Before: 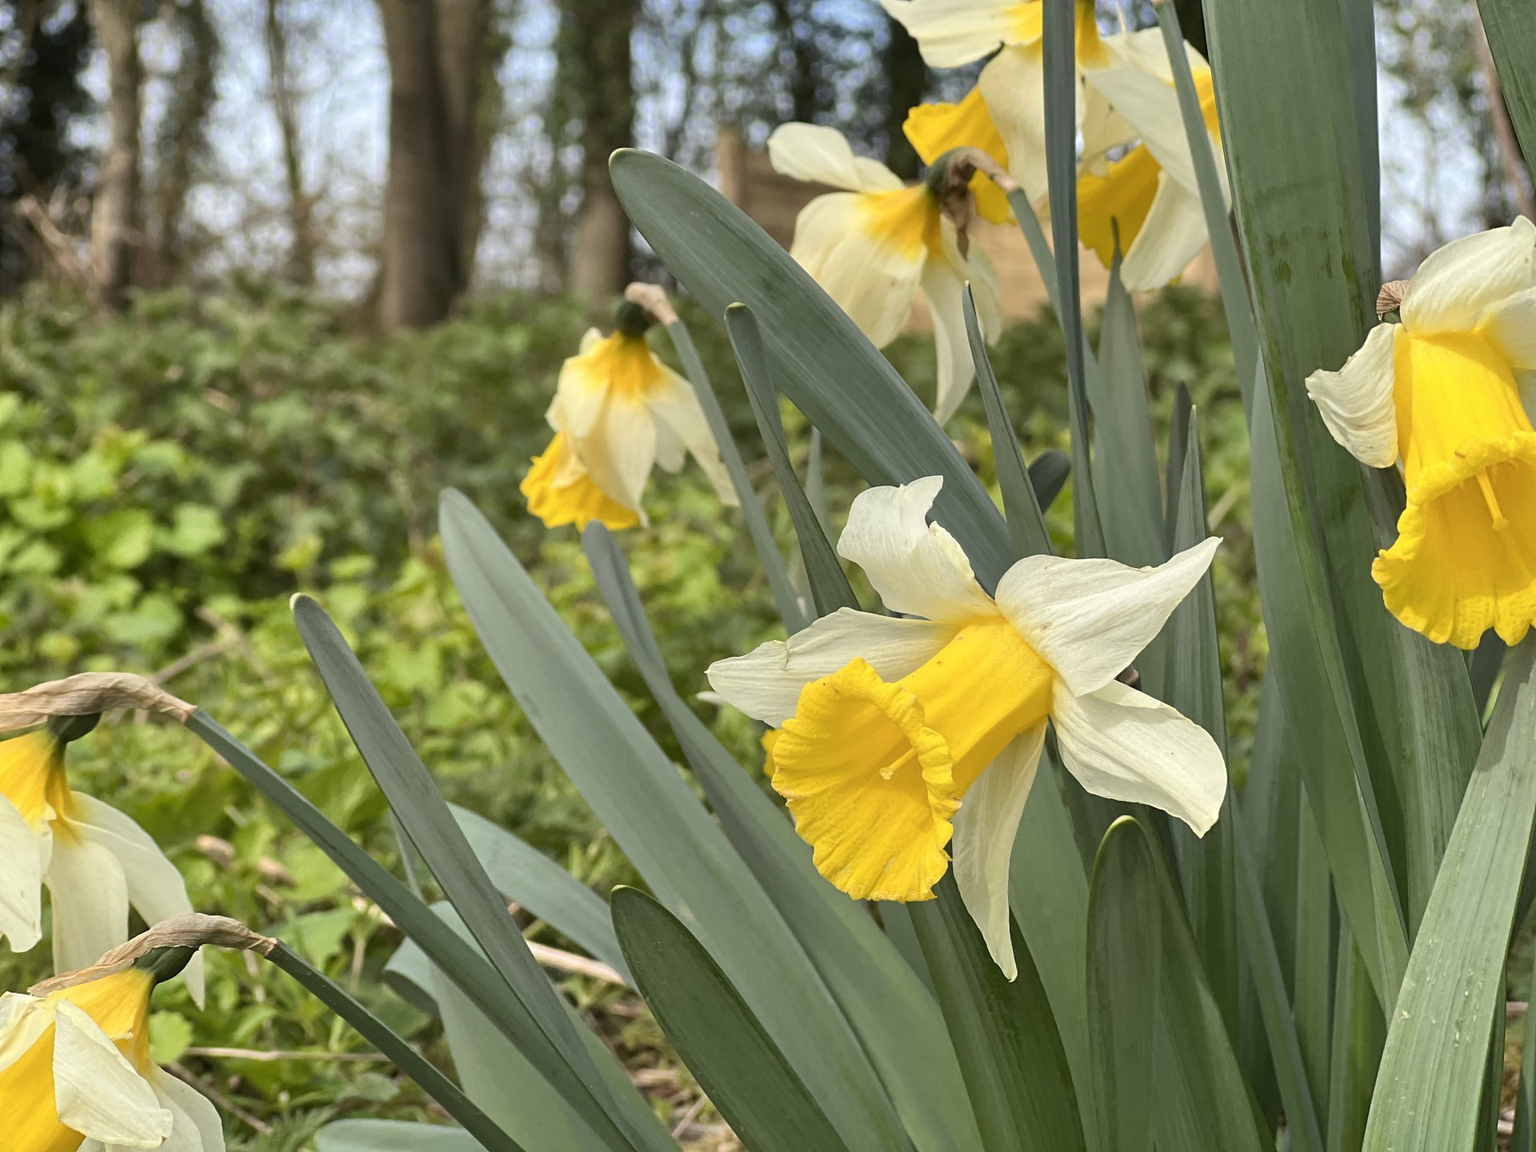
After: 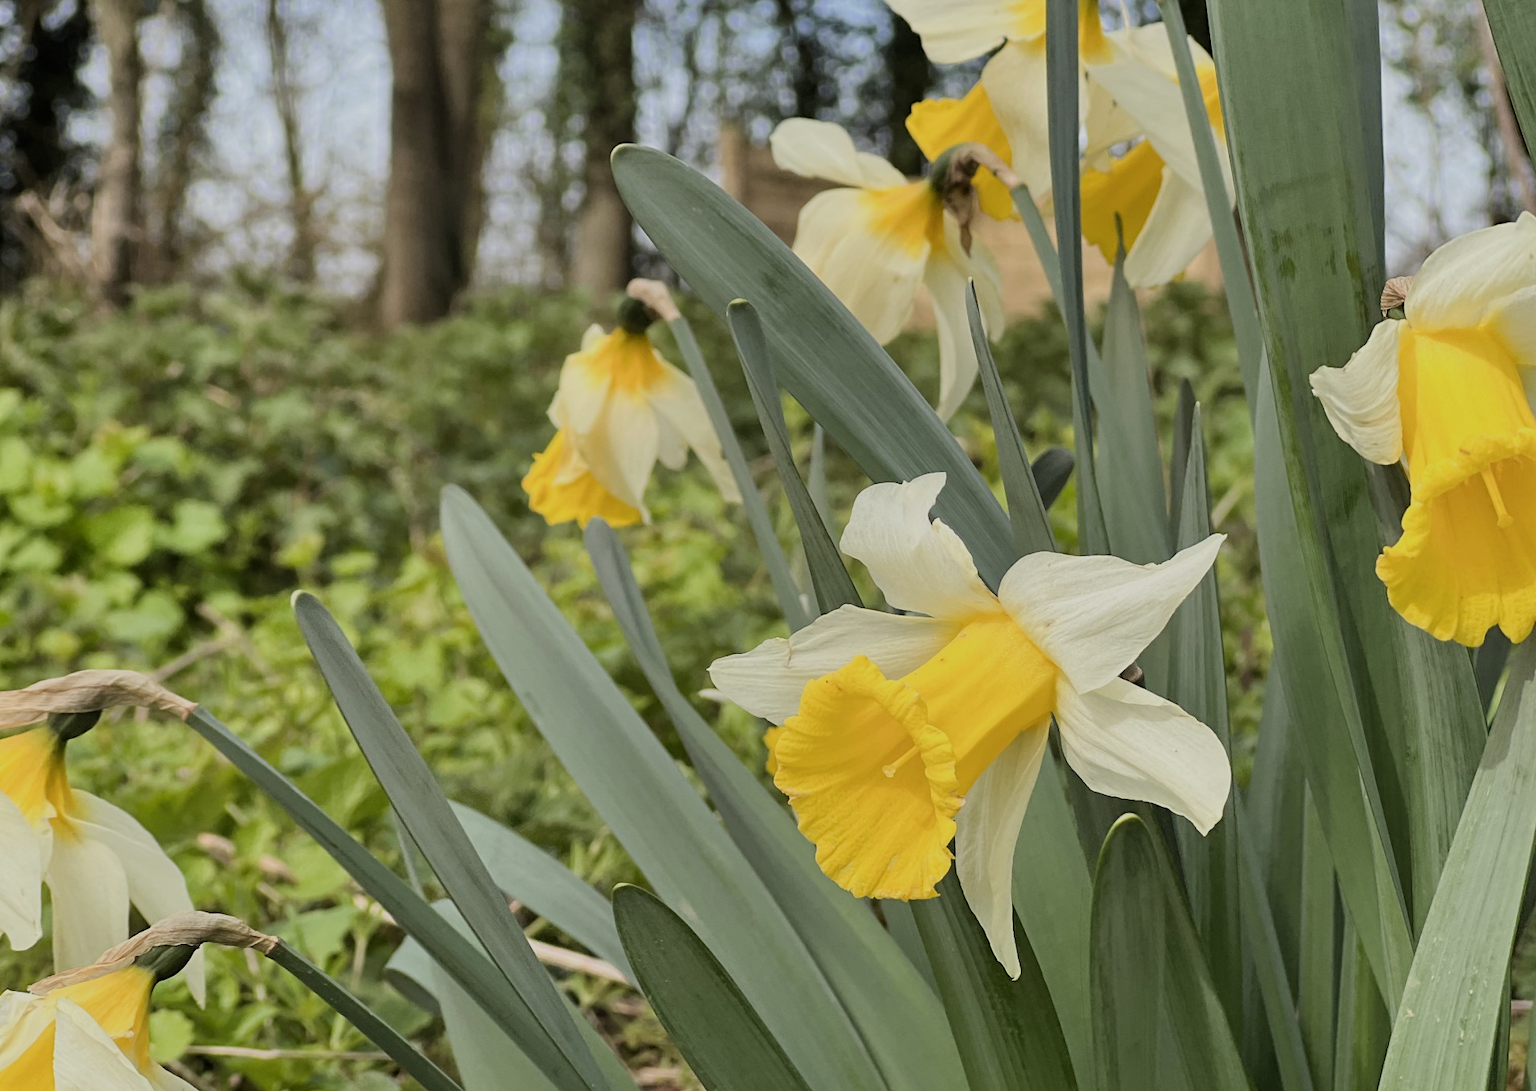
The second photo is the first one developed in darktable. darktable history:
crop: top 0.448%, right 0.264%, bottom 5.045%
filmic rgb: black relative exposure -7.65 EV, white relative exposure 4.56 EV, hardness 3.61
